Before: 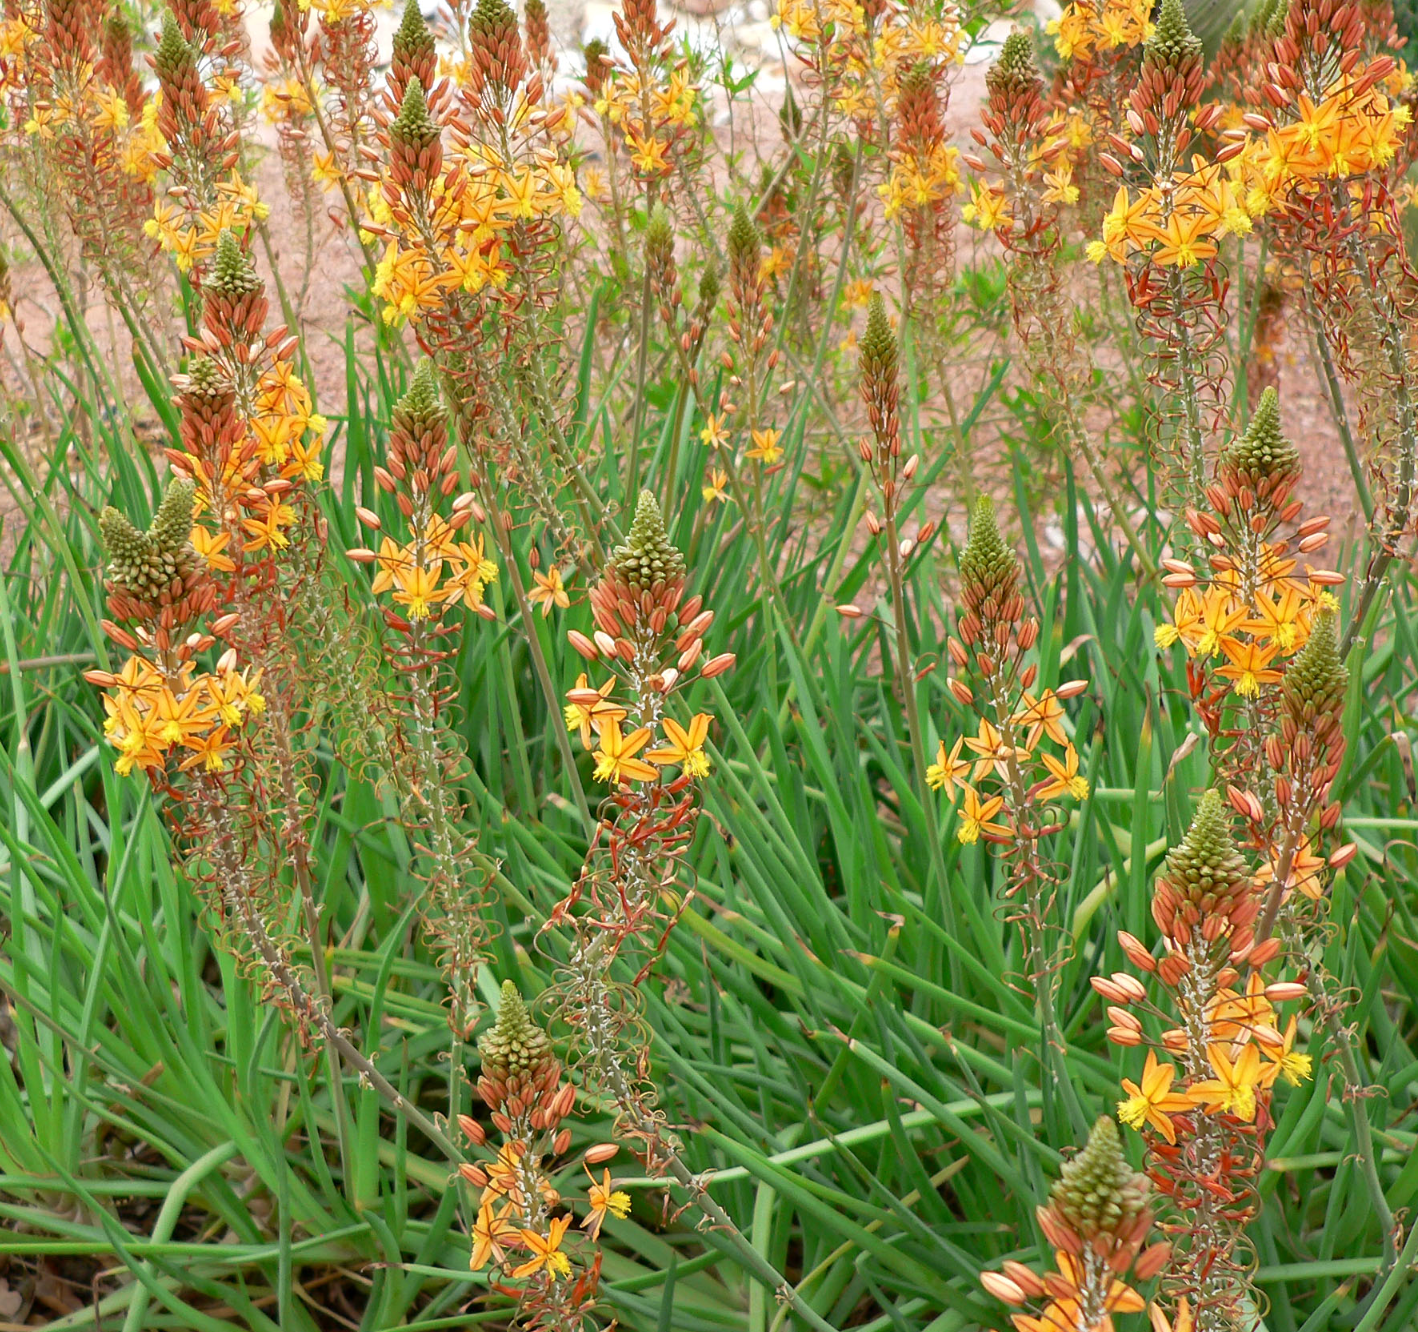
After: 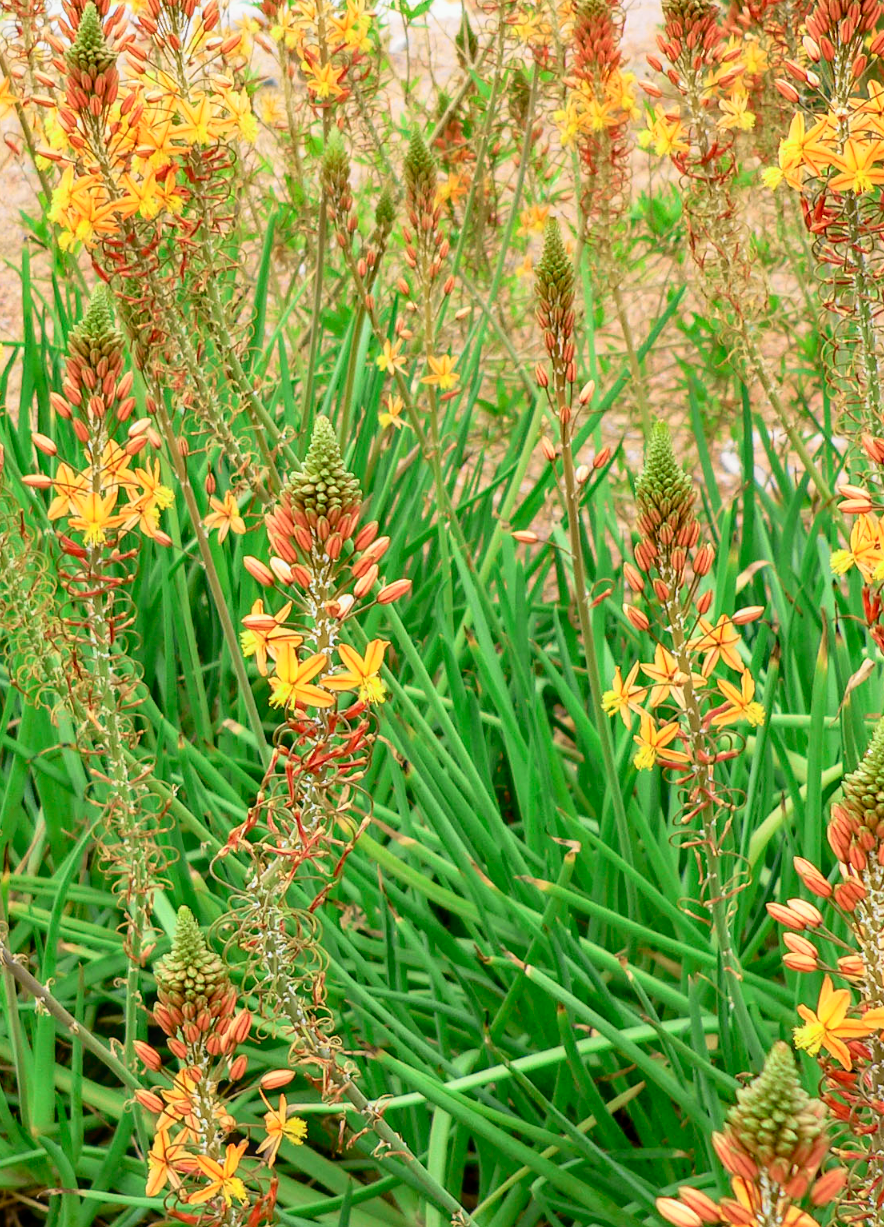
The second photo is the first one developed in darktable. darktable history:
crop and rotate: left 22.918%, top 5.629%, right 14.711%, bottom 2.247%
local contrast: on, module defaults
tone curve: curves: ch0 [(0, 0.022) (0.114, 0.088) (0.282, 0.316) (0.446, 0.511) (0.613, 0.693) (0.786, 0.843) (0.999, 0.949)]; ch1 [(0, 0) (0.395, 0.343) (0.463, 0.427) (0.486, 0.474) (0.503, 0.5) (0.535, 0.522) (0.555, 0.546) (0.594, 0.614) (0.755, 0.793) (1, 1)]; ch2 [(0, 0) (0.369, 0.388) (0.449, 0.431) (0.501, 0.5) (0.528, 0.517) (0.561, 0.598) (0.697, 0.721) (1, 1)], color space Lab, independent channels, preserve colors none
